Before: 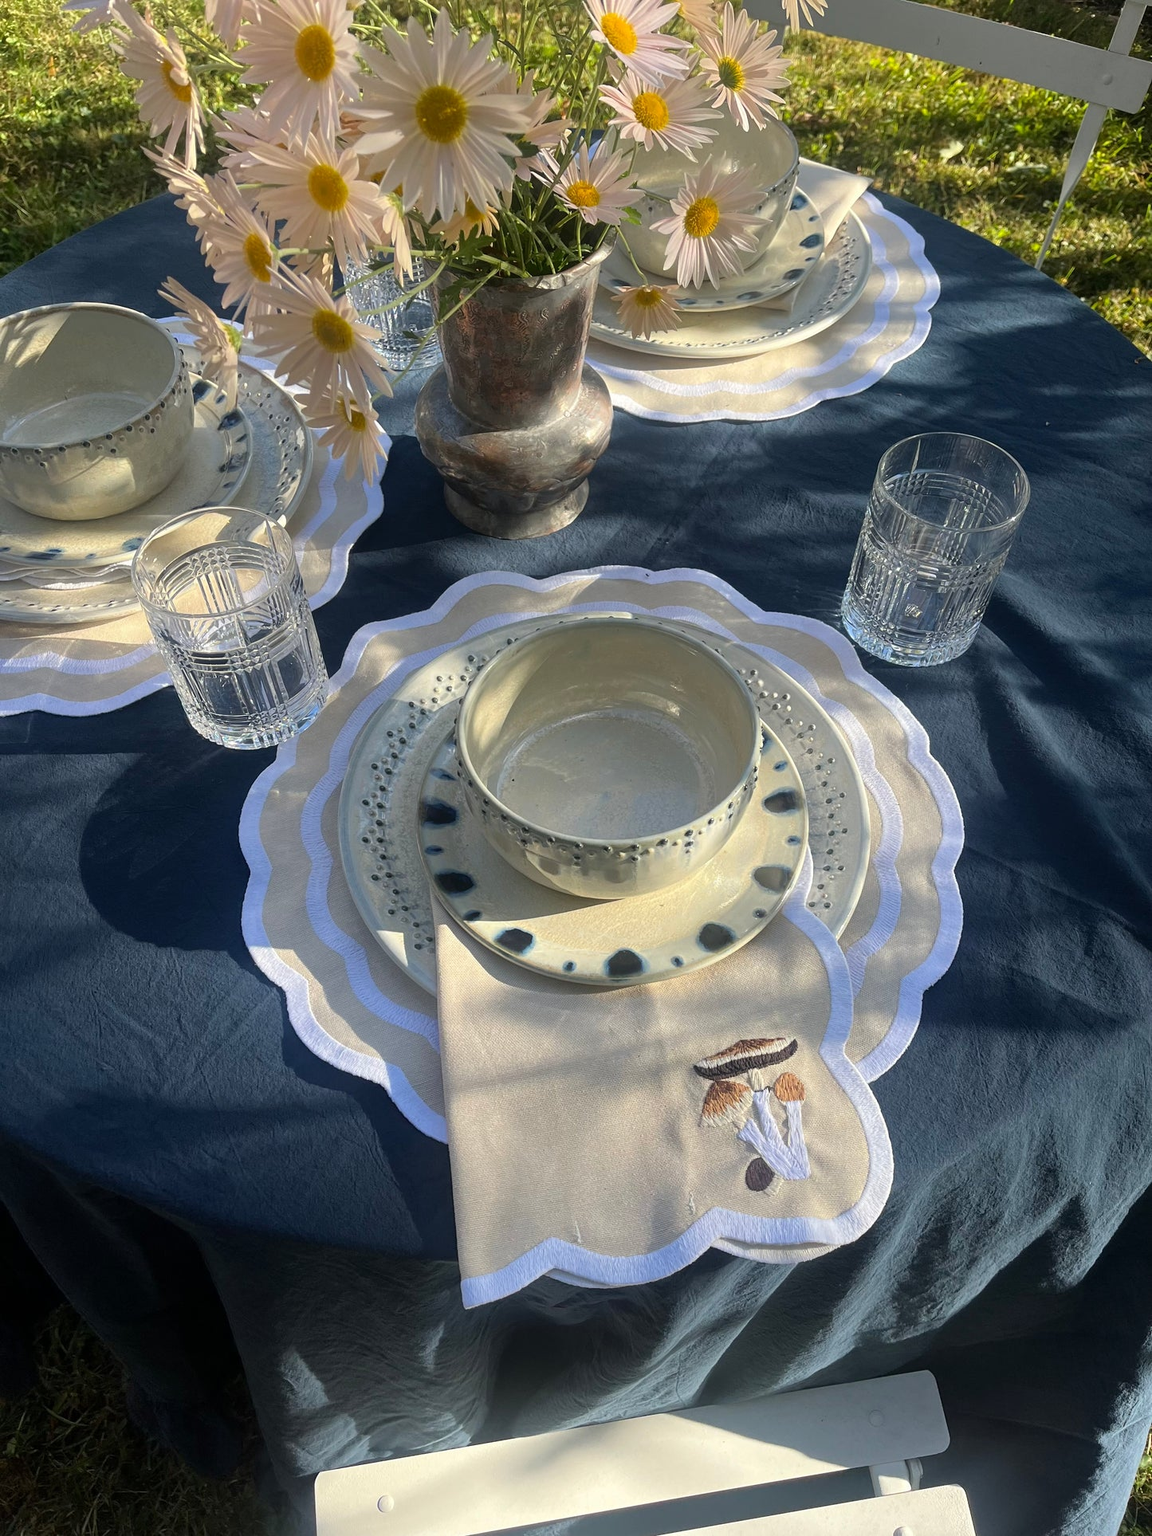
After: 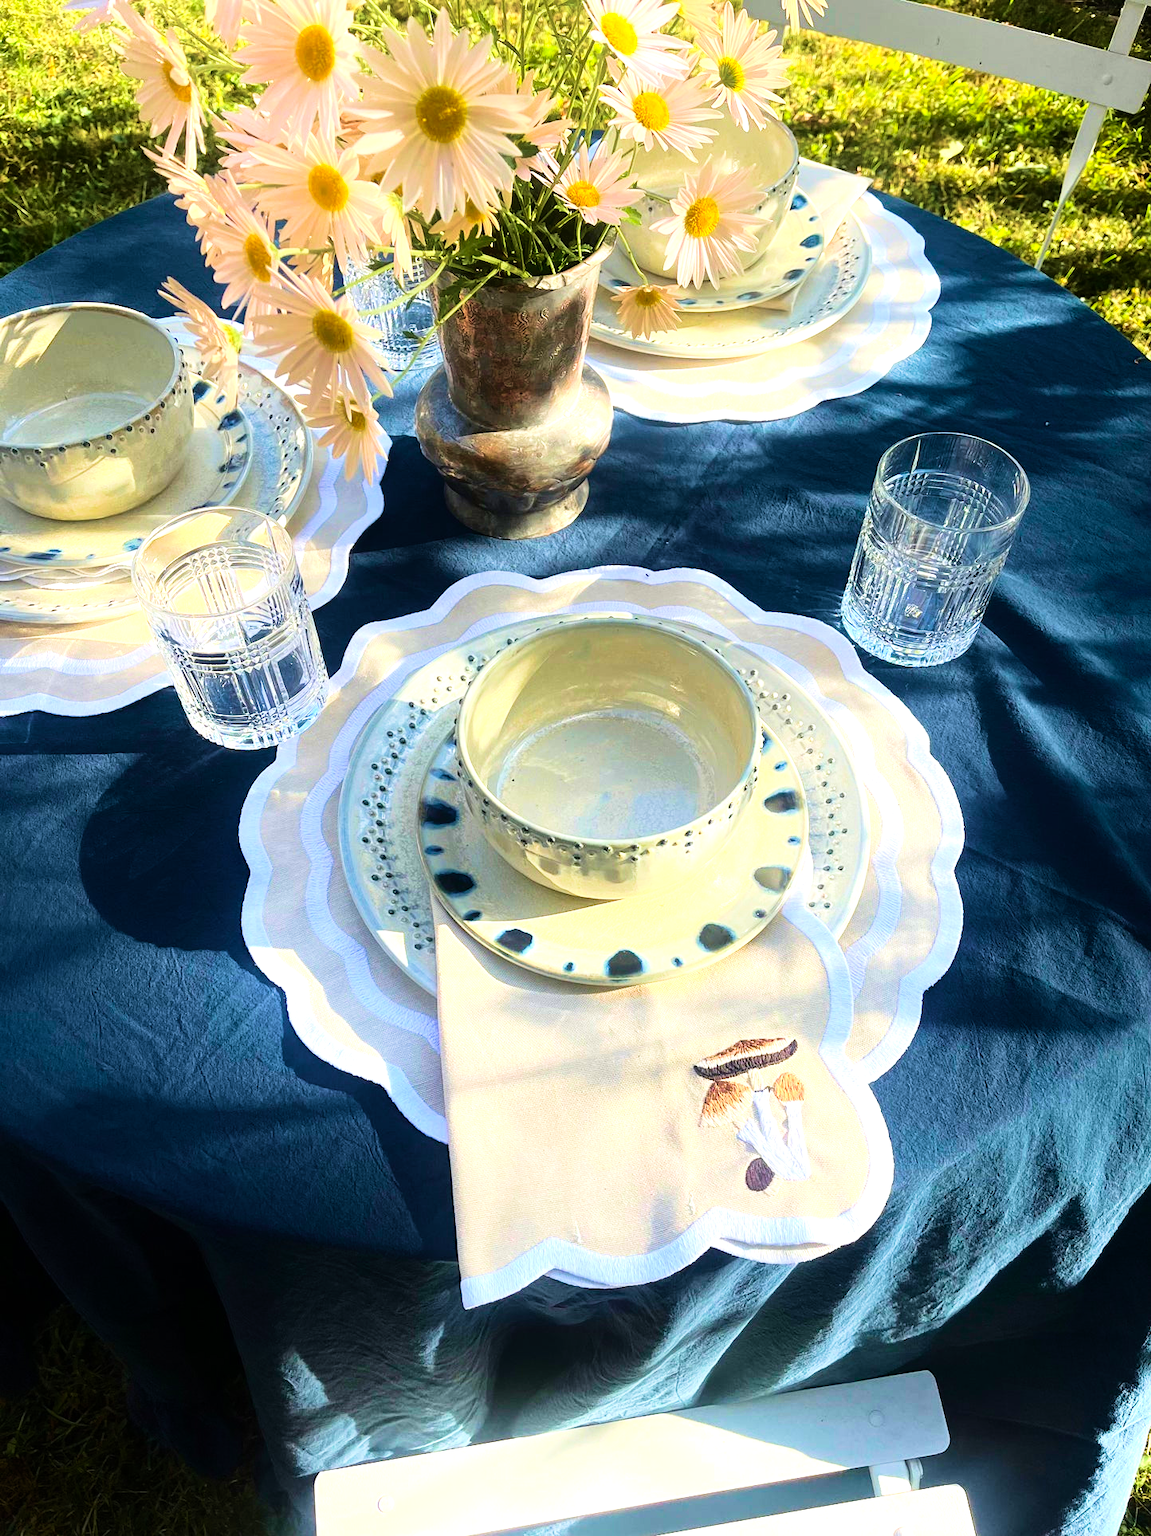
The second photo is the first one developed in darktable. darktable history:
contrast brightness saturation: contrast 0.228, brightness 0.11, saturation 0.291
tone equalizer: -8 EV -1.08 EV, -7 EV -0.974 EV, -6 EV -0.83 EV, -5 EV -0.599 EV, -3 EV 0.582 EV, -2 EV 0.855 EV, -1 EV 0.993 EV, +0 EV 1.07 EV
velvia: strength 66.91%, mid-tones bias 0.967
